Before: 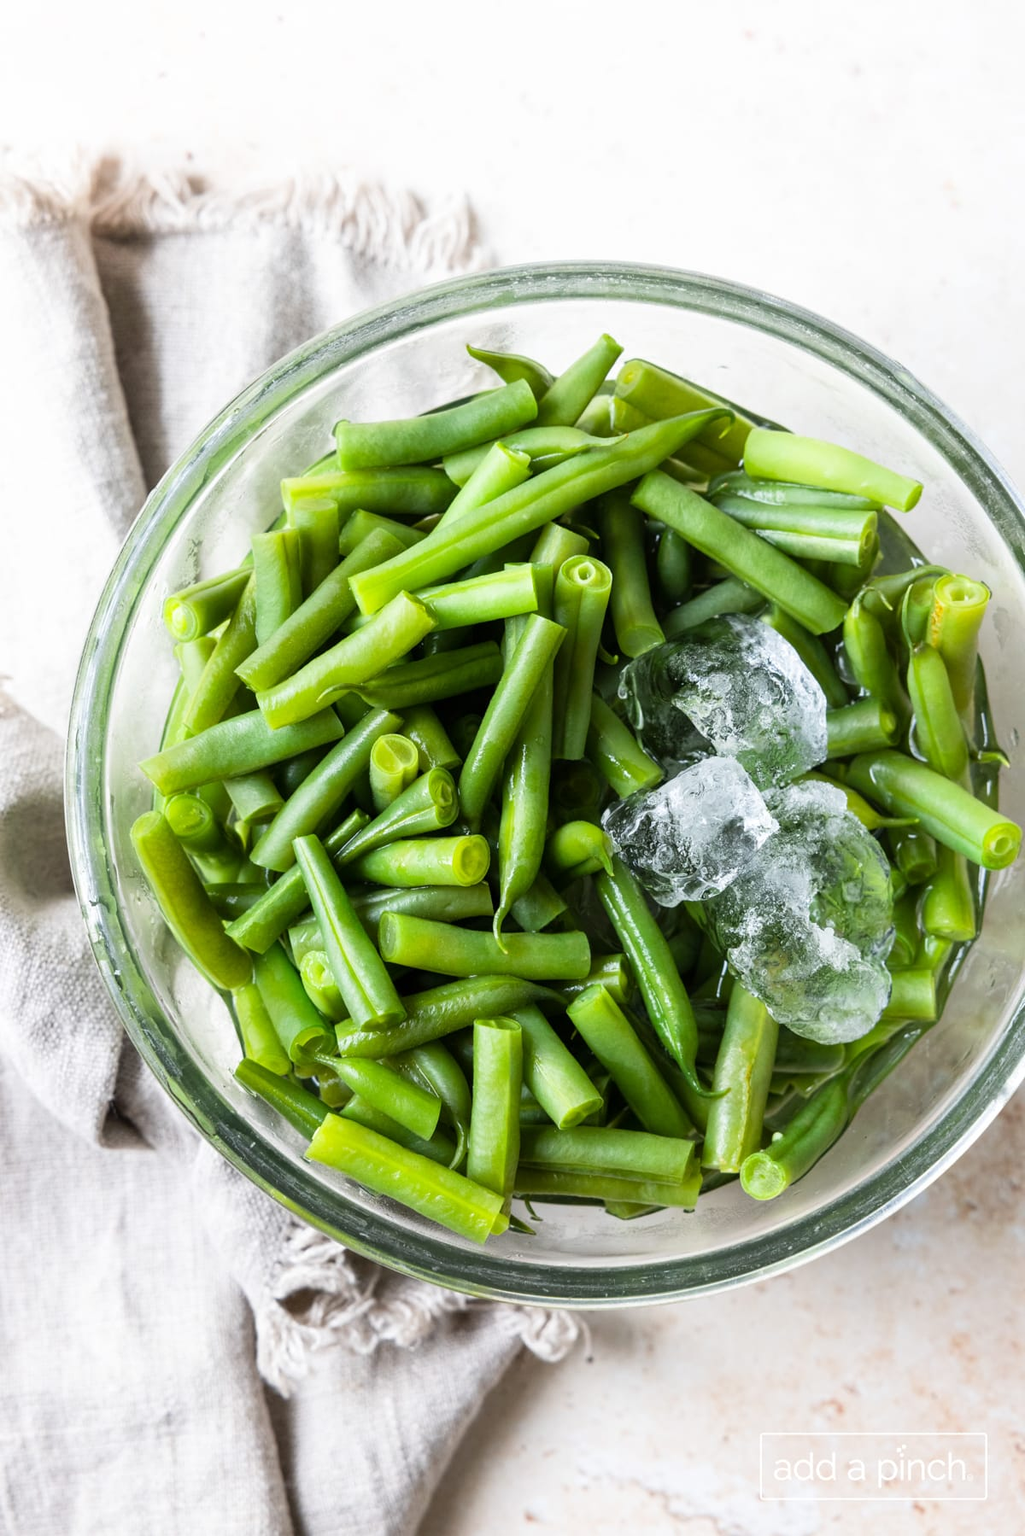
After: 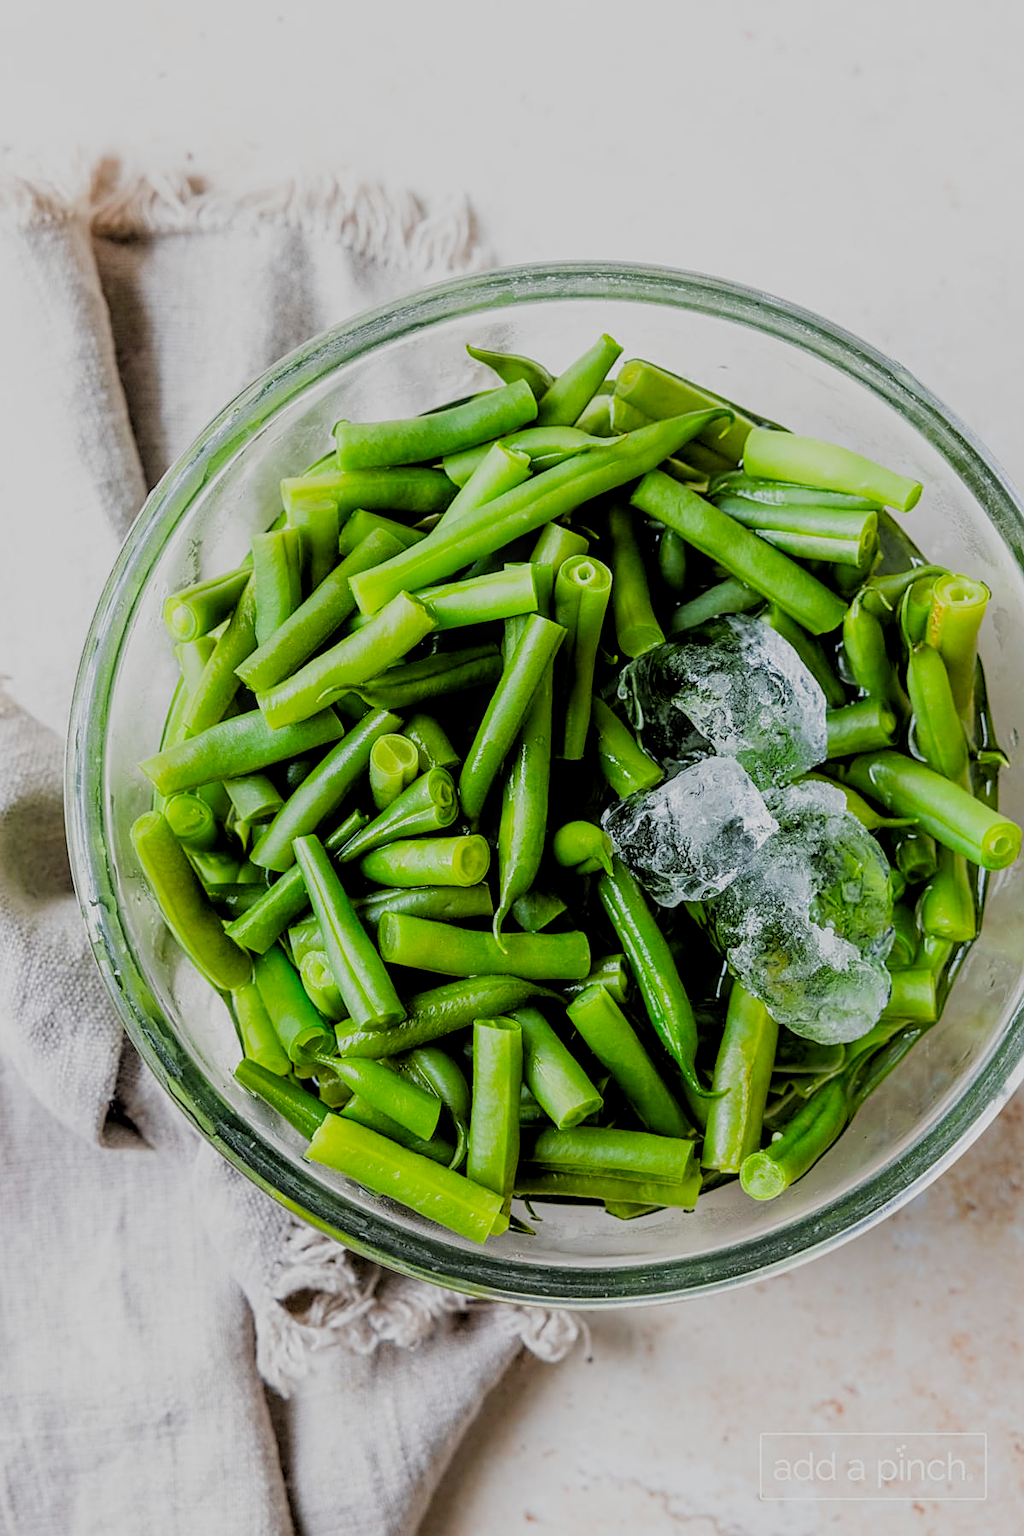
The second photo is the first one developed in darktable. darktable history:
filmic rgb: black relative exposure -4.4 EV, white relative exposure 5 EV, threshold 3 EV, hardness 2.23, latitude 40.06%, contrast 1.15, highlights saturation mix 10%, shadows ↔ highlights balance 1.04%, preserve chrominance RGB euclidean norm (legacy), color science v4 (2020), enable highlight reconstruction true
sharpen: on, module defaults
local contrast: on, module defaults
